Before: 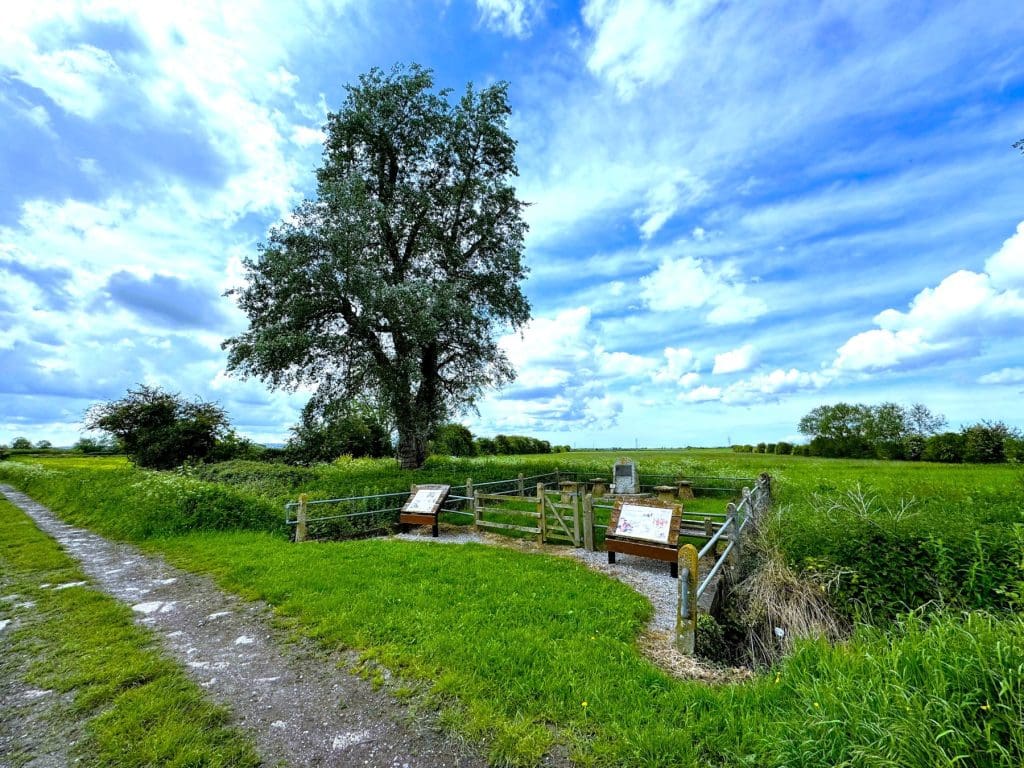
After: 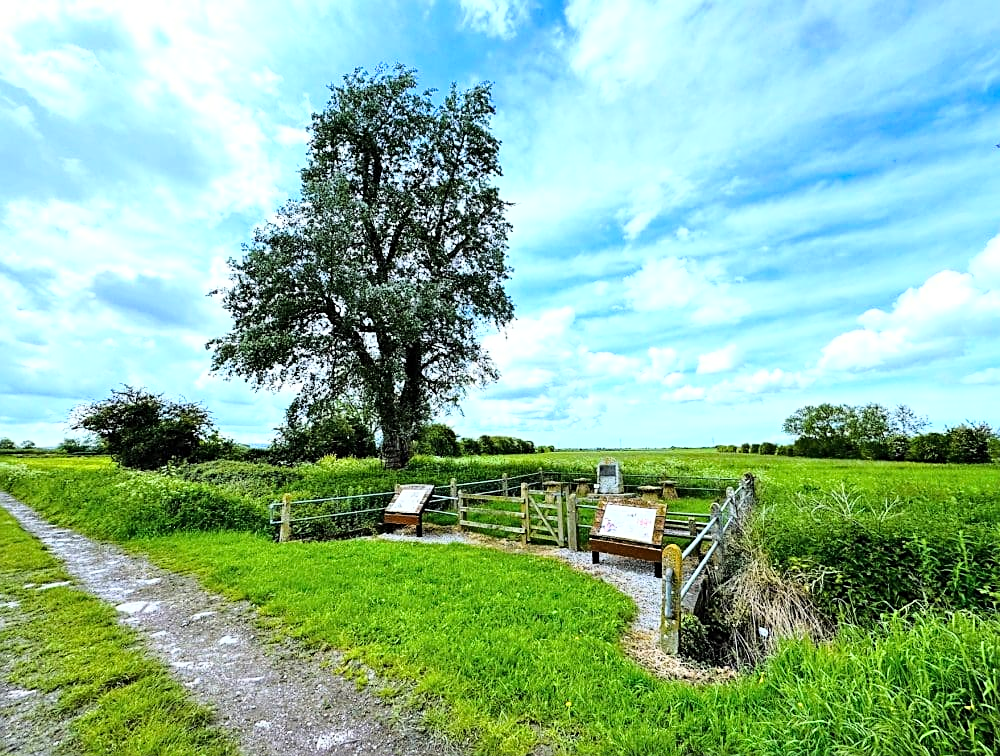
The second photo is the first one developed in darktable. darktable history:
crop and rotate: left 1.595%, right 0.679%, bottom 1.505%
base curve: curves: ch0 [(0, 0) (0.028, 0.03) (0.121, 0.232) (0.46, 0.748) (0.859, 0.968) (1, 1)]
sharpen: on, module defaults
